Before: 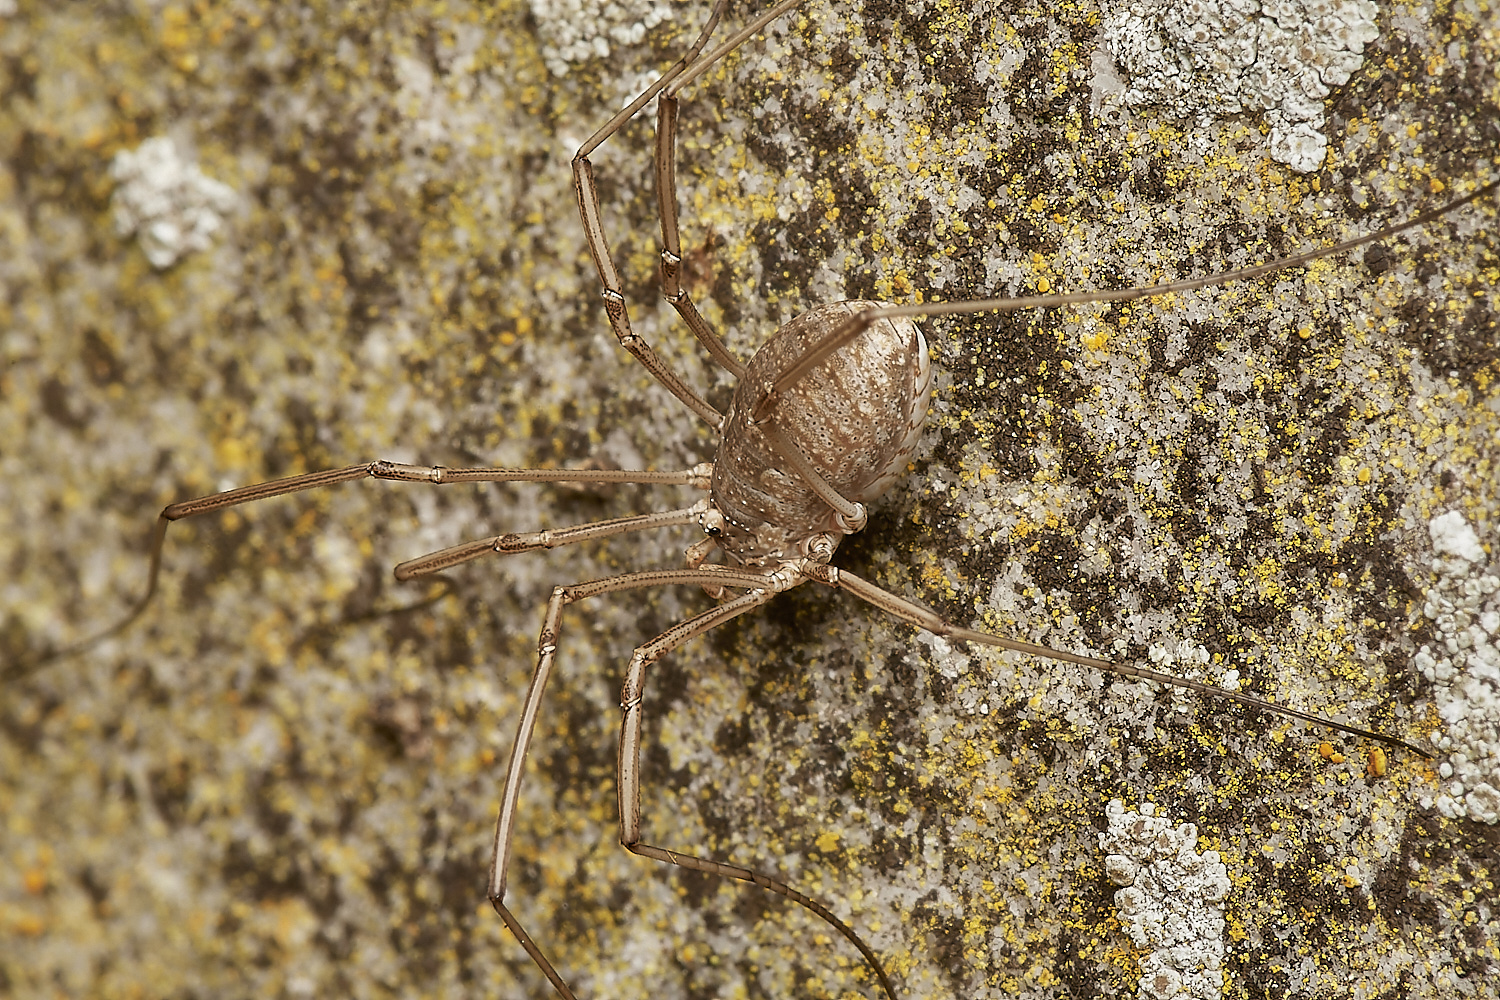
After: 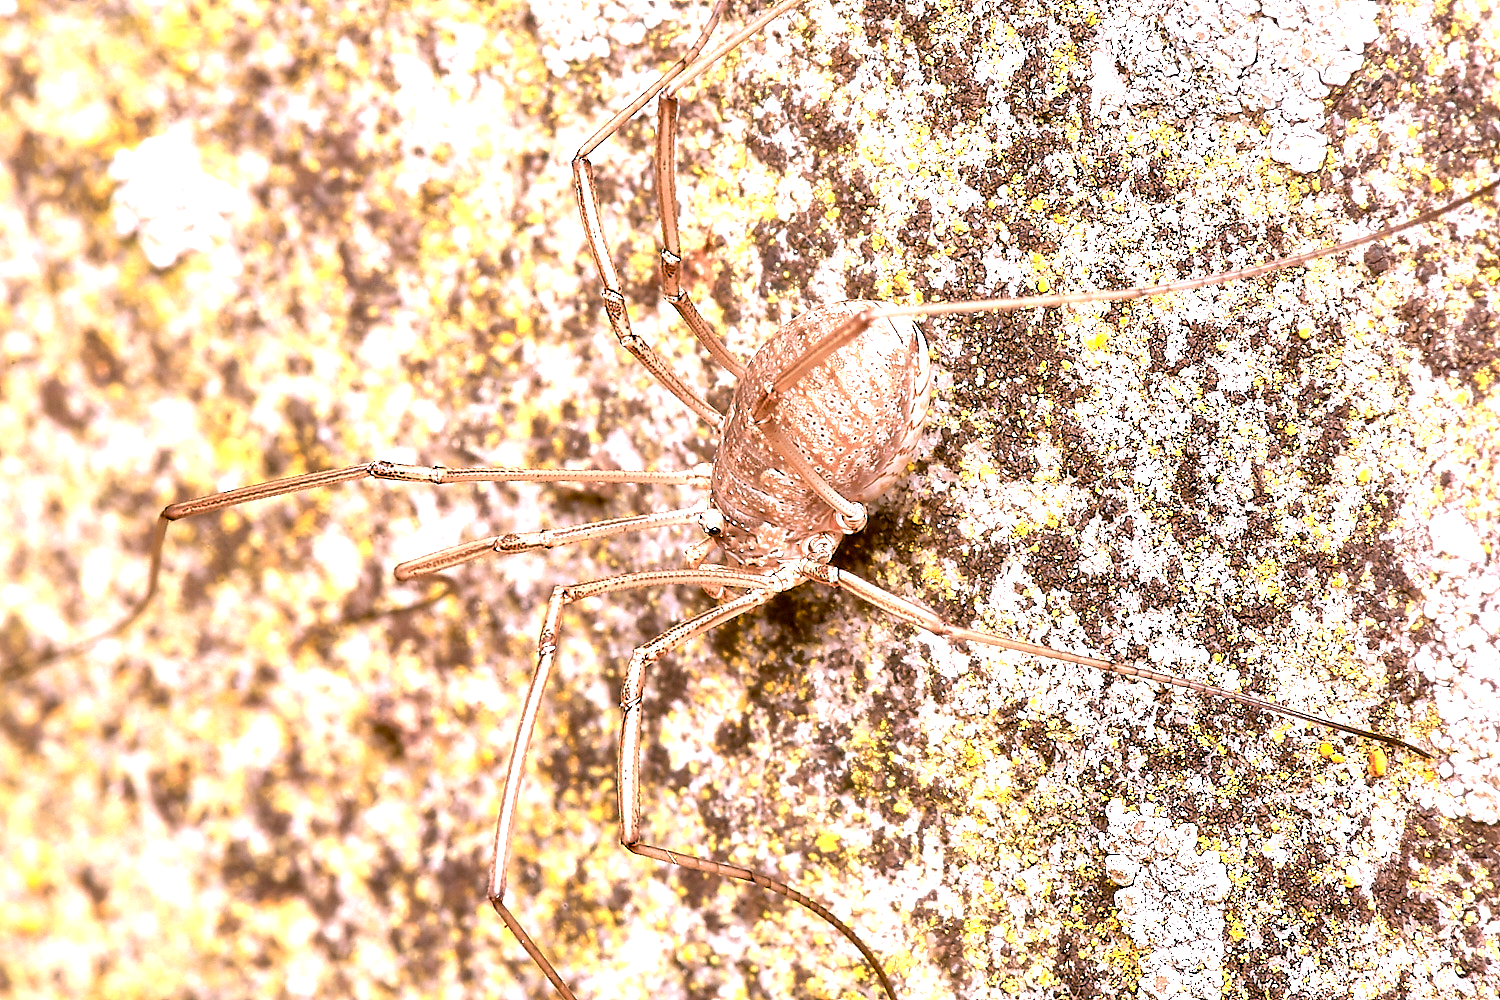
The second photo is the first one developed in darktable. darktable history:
exposure: black level correction 0.001, exposure 1.735 EV, compensate highlight preservation false
white balance: red 1.042, blue 1.17
